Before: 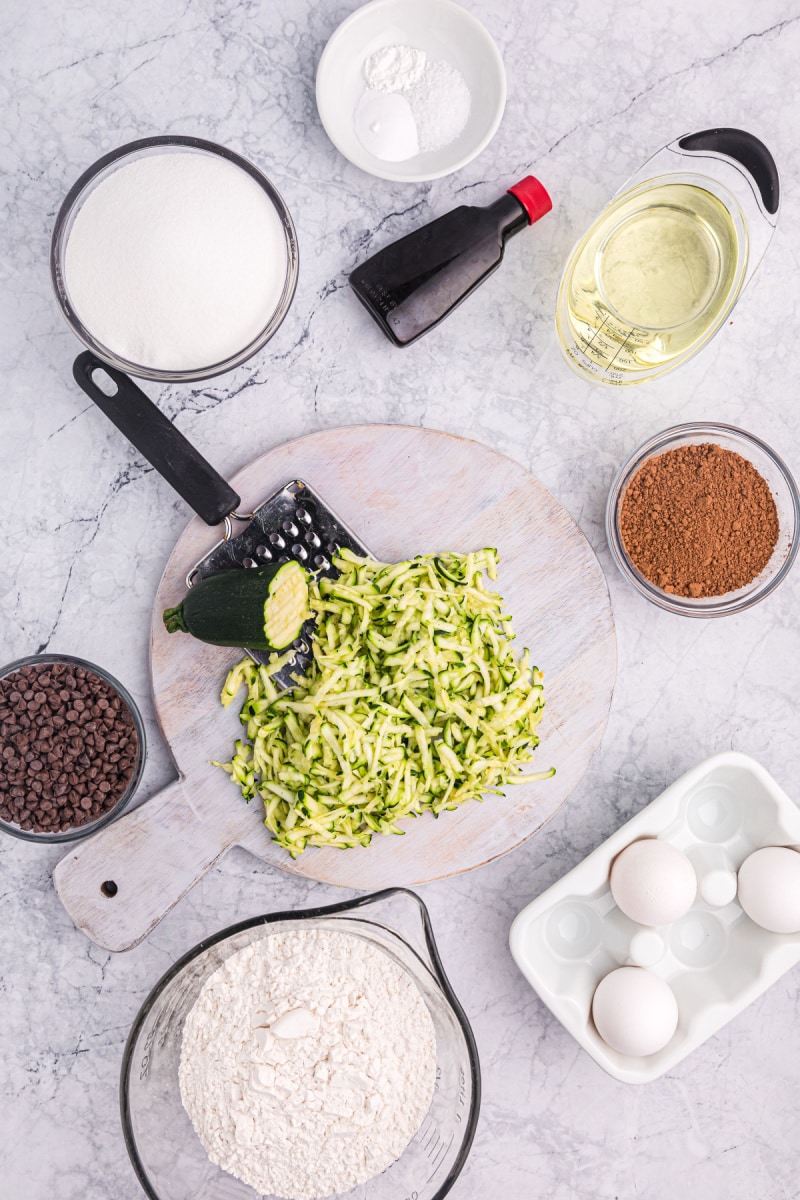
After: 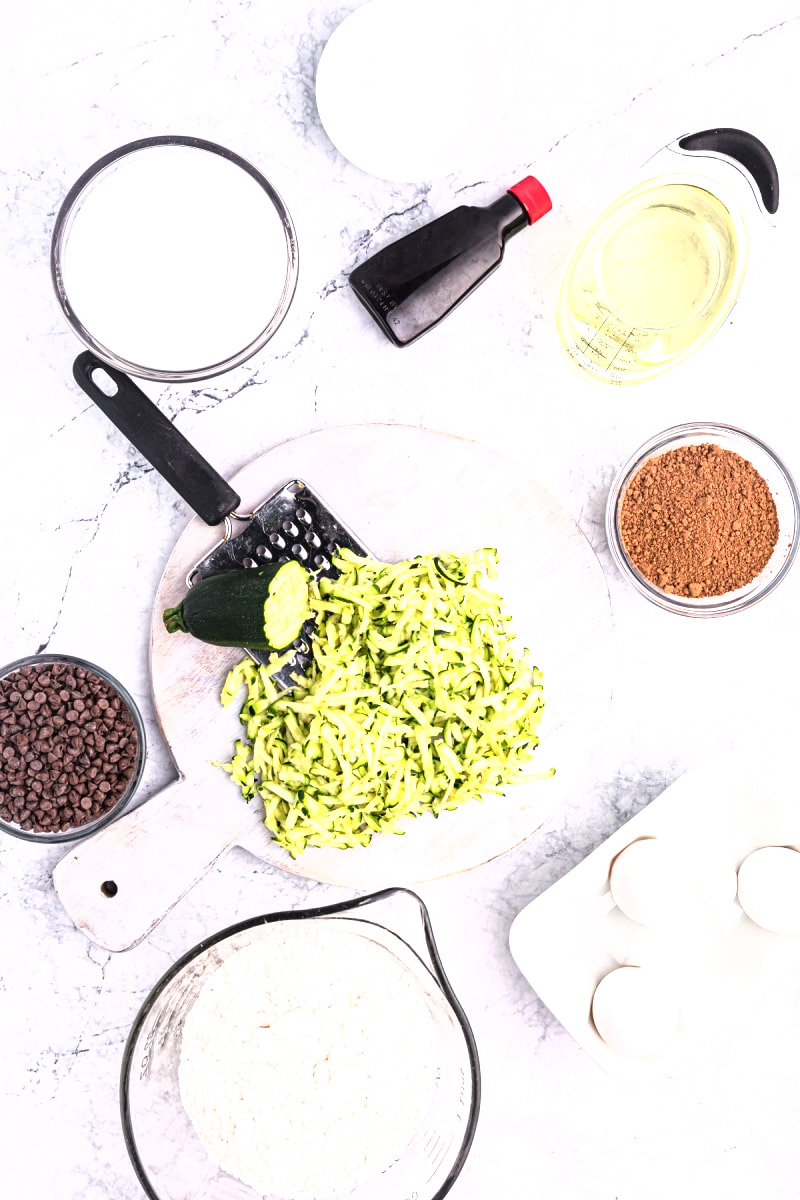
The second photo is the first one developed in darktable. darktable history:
exposure: black level correction 0, exposure 0.597 EV, compensate highlight preservation false
tone curve: curves: ch0 [(0, 0) (0.003, 0.002) (0.011, 0.006) (0.025, 0.014) (0.044, 0.025) (0.069, 0.039) (0.1, 0.056) (0.136, 0.086) (0.177, 0.129) (0.224, 0.183) (0.277, 0.247) (0.335, 0.318) (0.399, 0.395) (0.468, 0.48) (0.543, 0.571) (0.623, 0.668) (0.709, 0.773) (0.801, 0.873) (0.898, 0.978) (1, 1)], color space Lab, independent channels, preserve colors none
